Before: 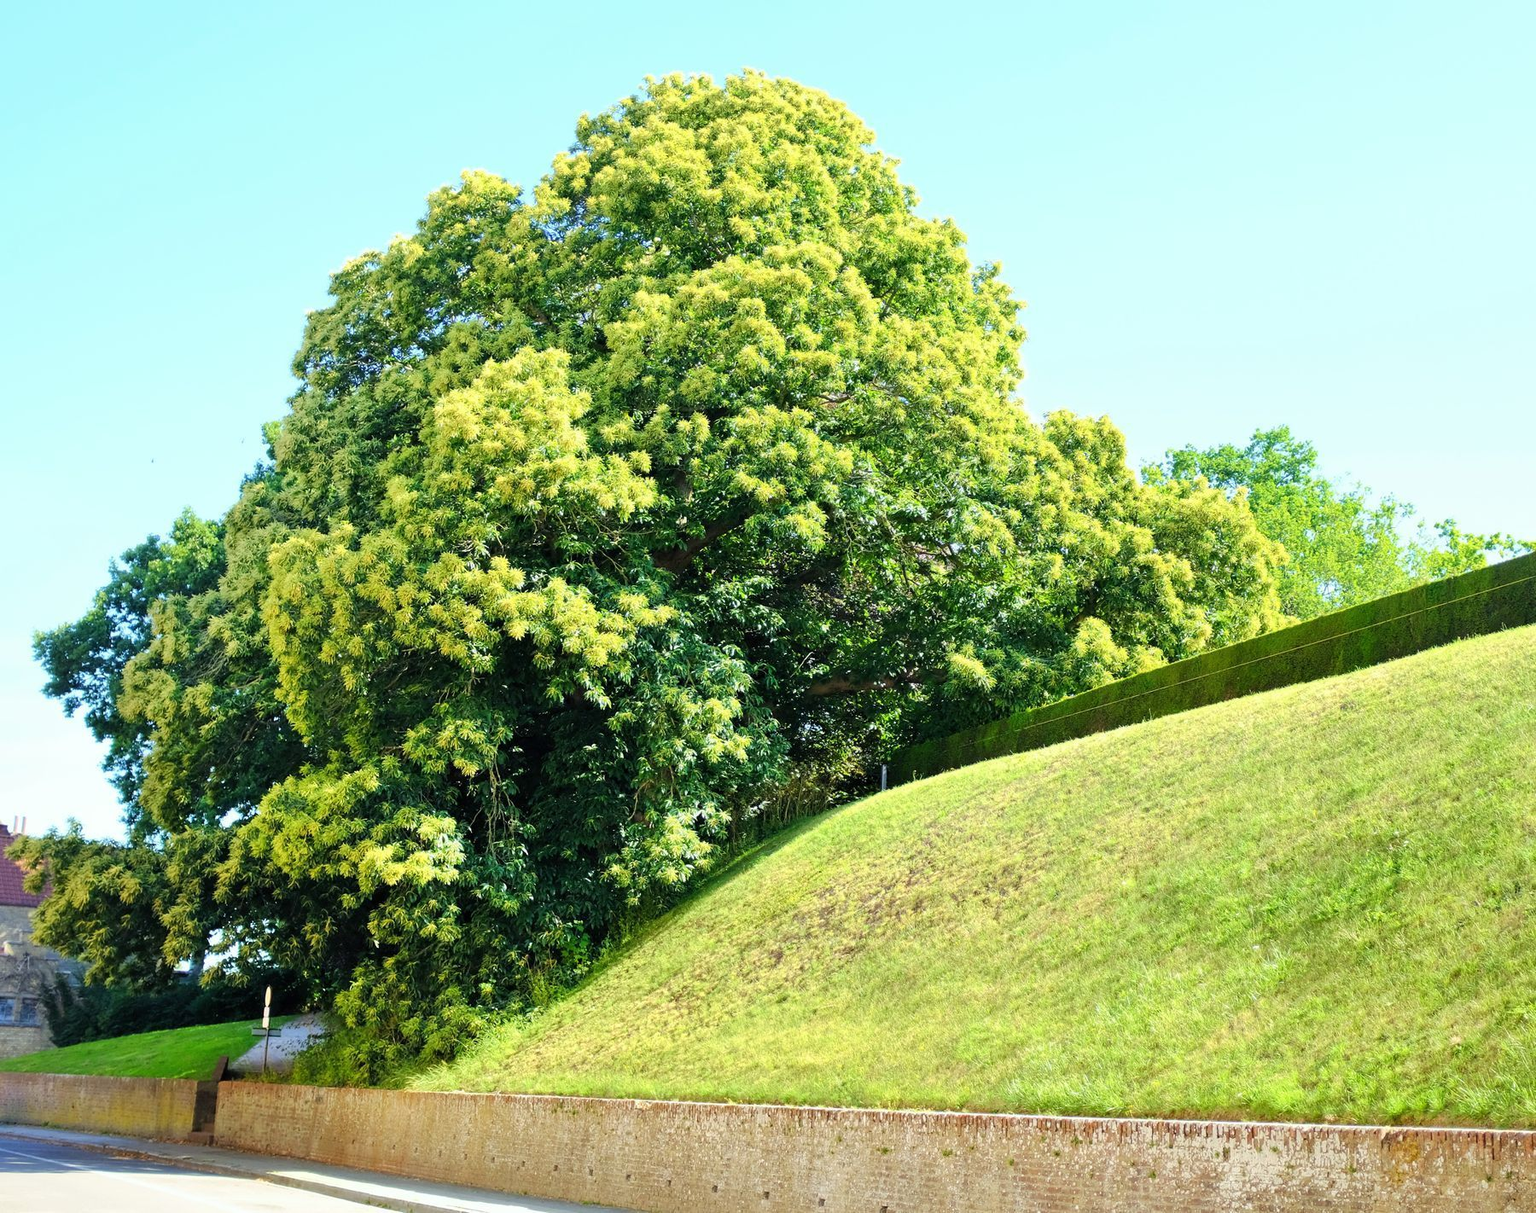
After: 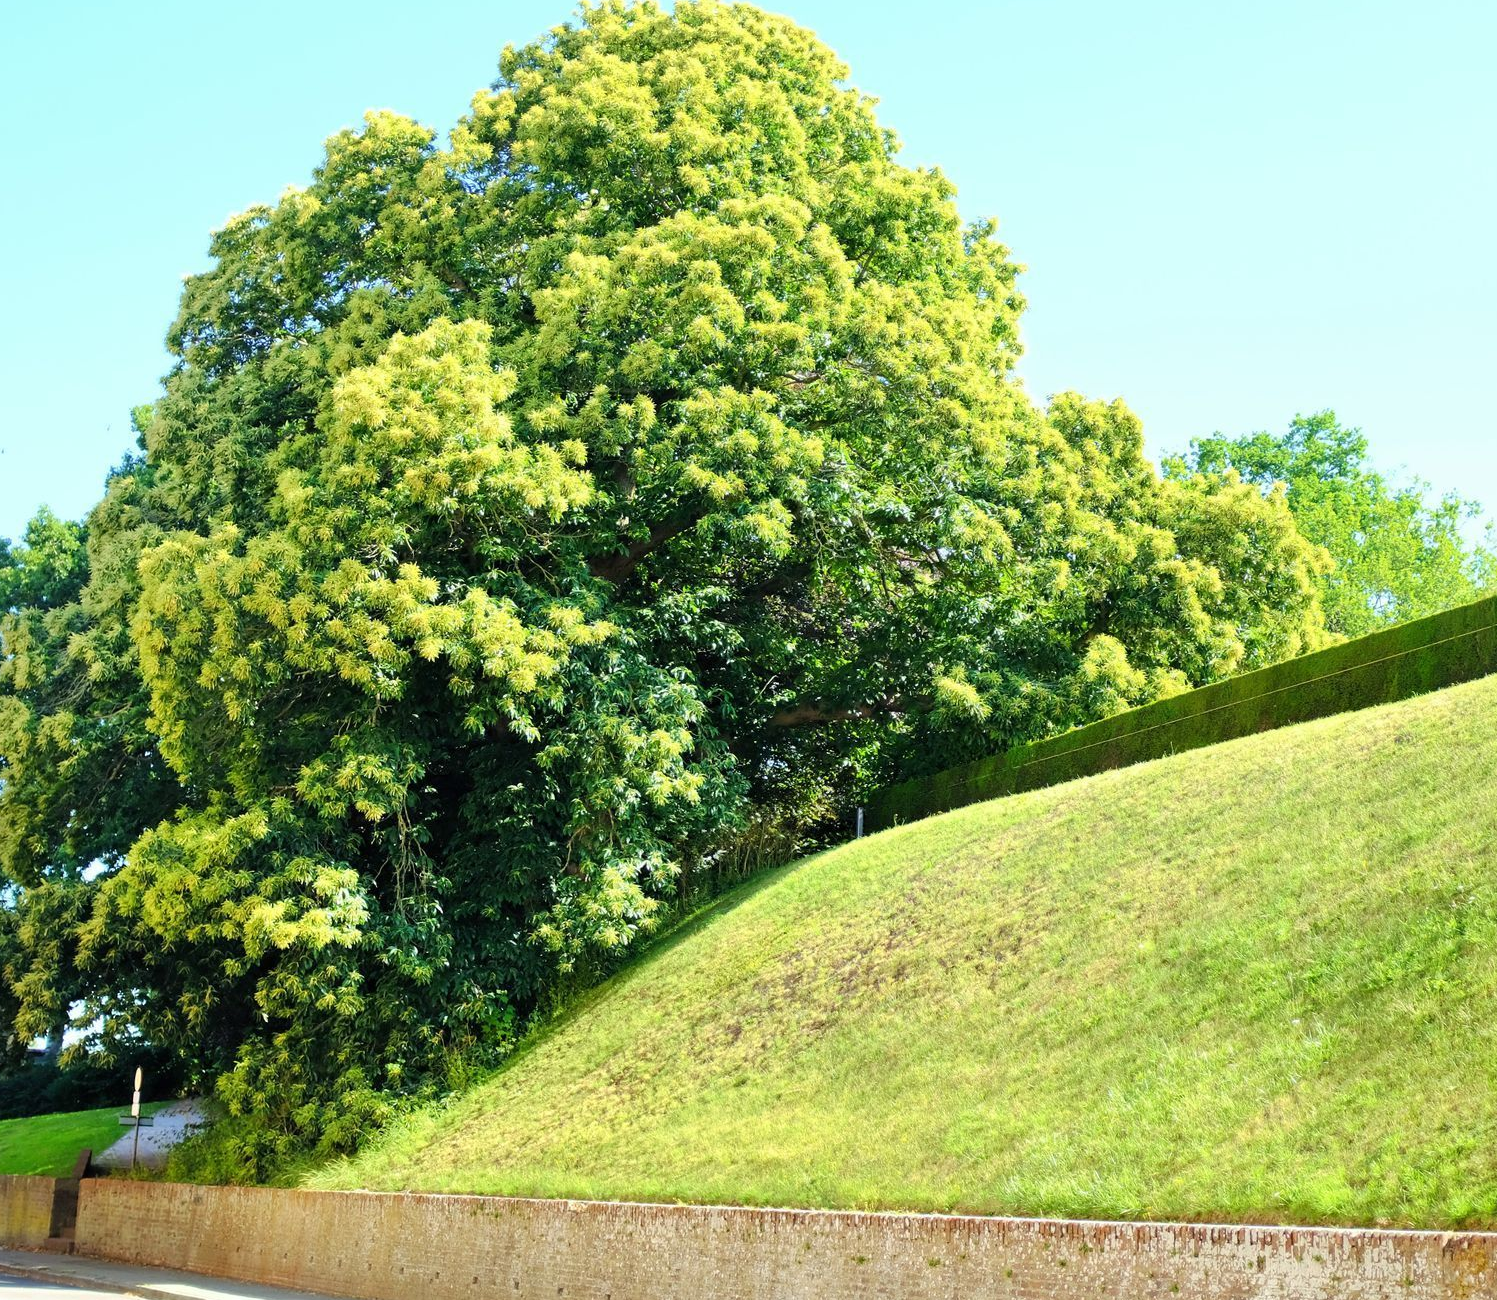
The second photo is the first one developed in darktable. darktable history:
crop: left 9.794%, top 6.287%, right 6.999%, bottom 2.287%
